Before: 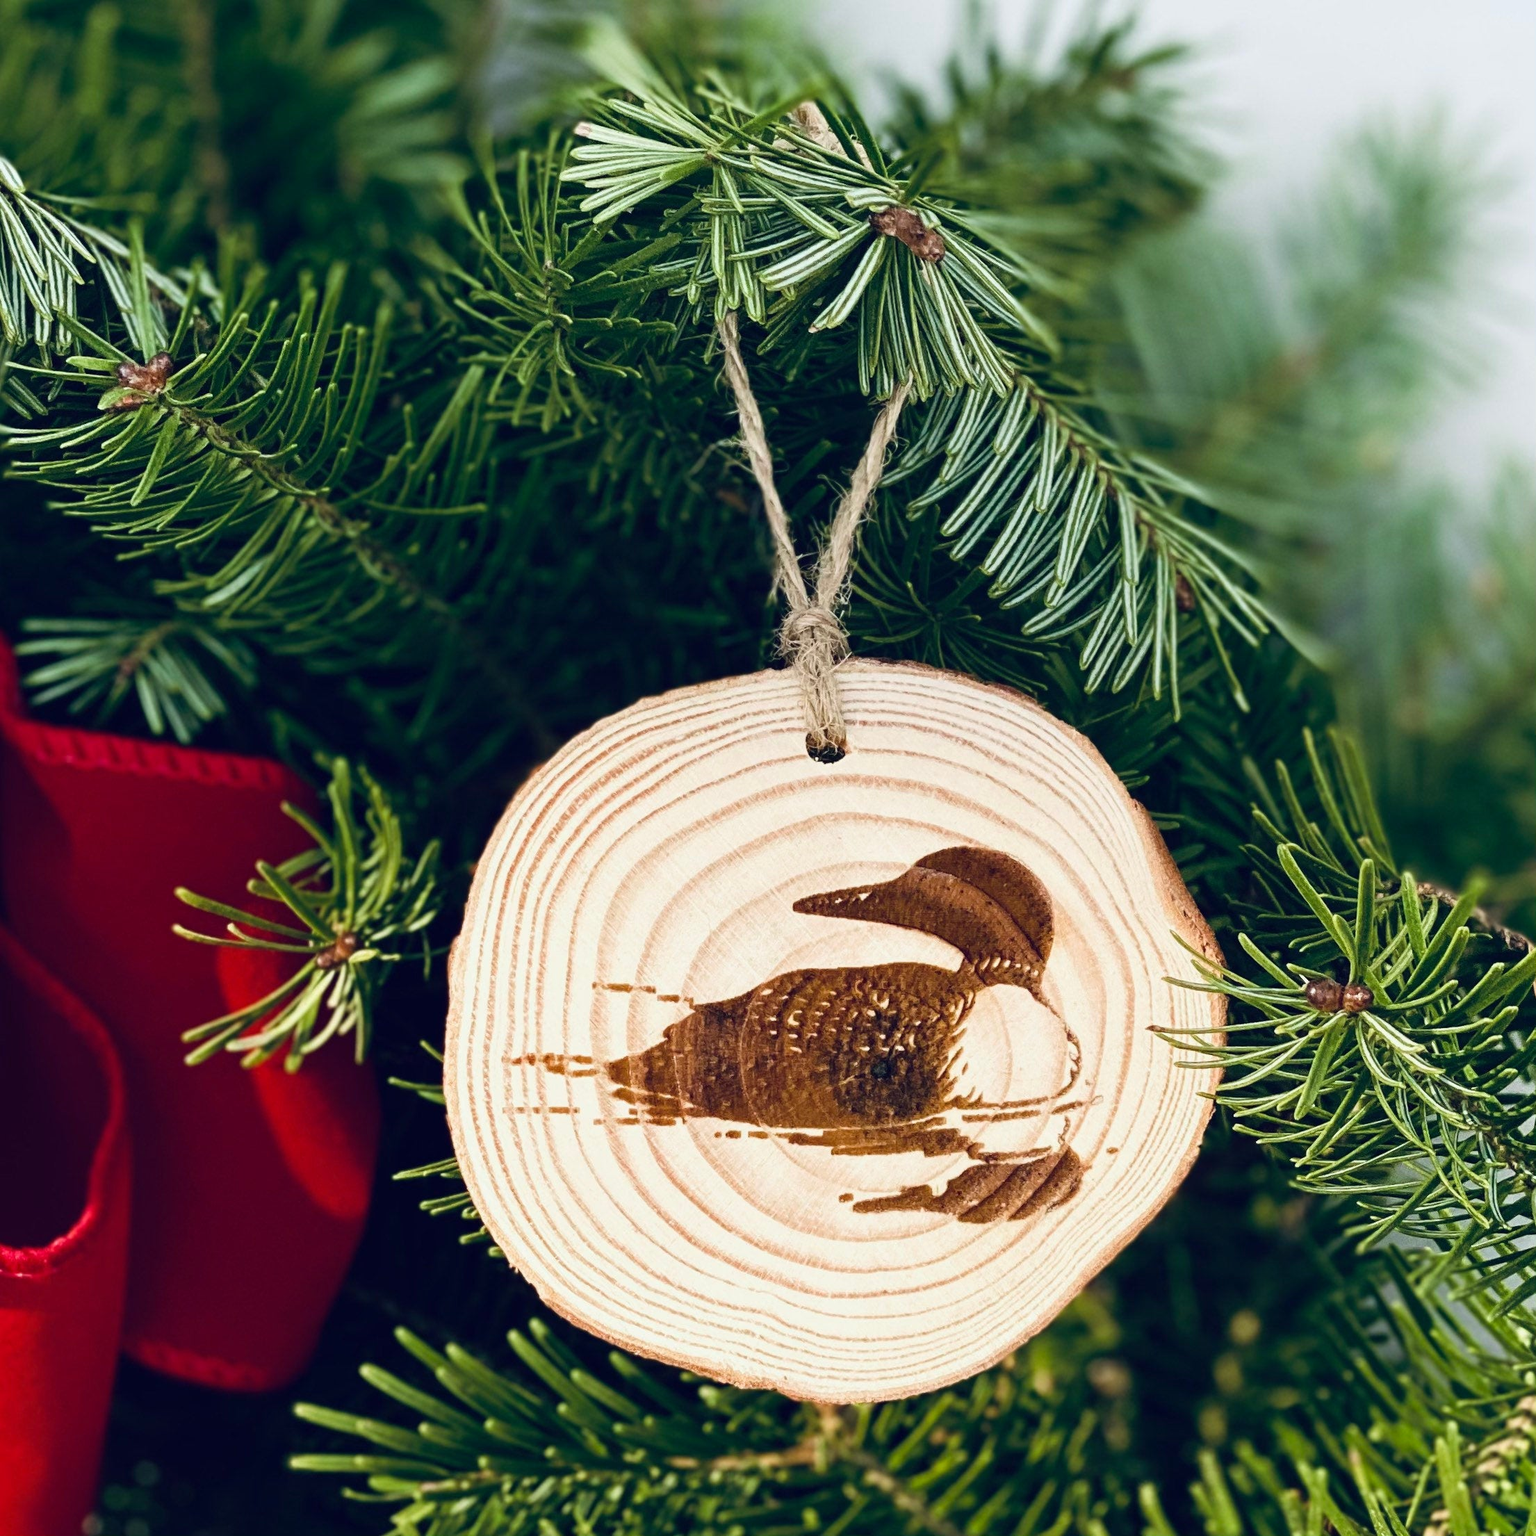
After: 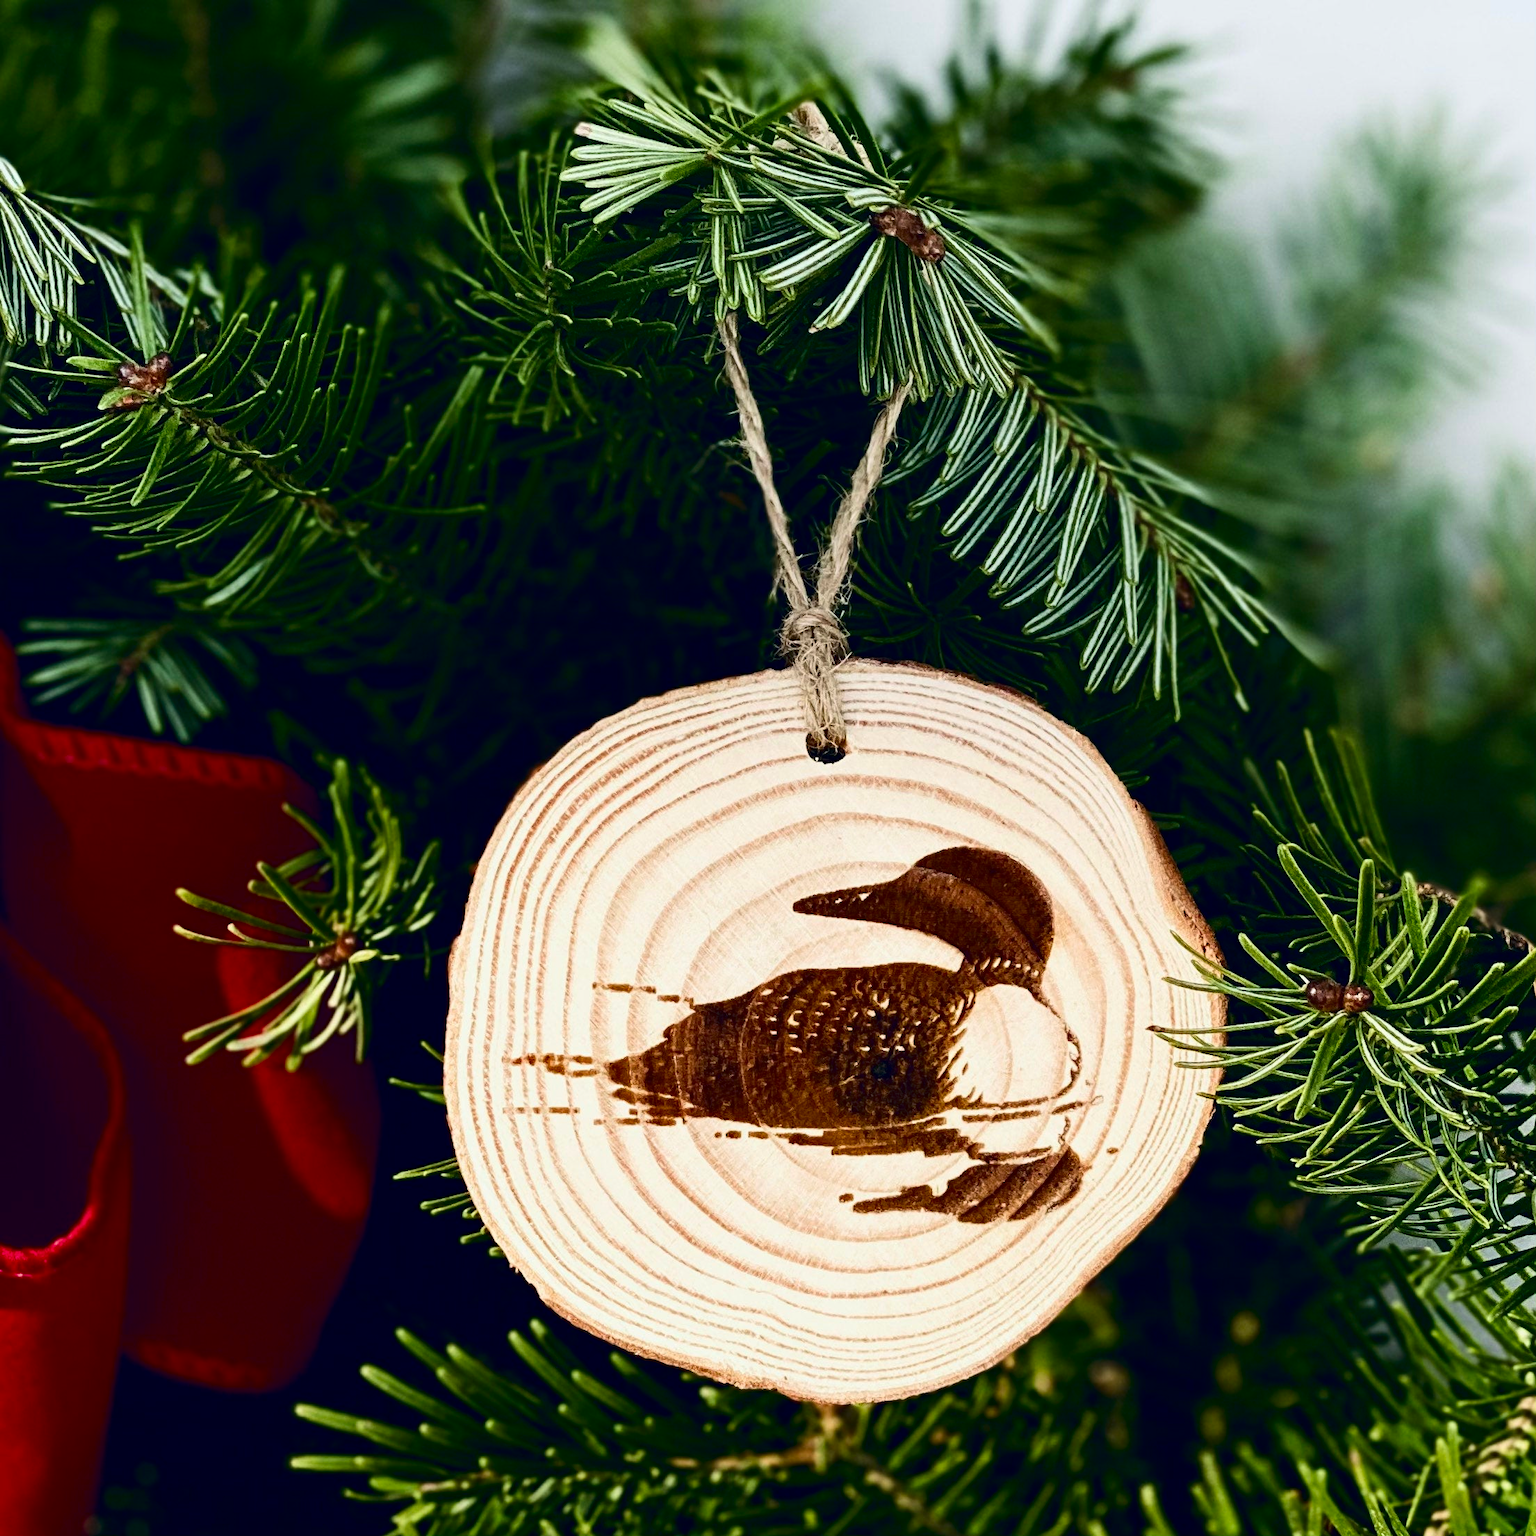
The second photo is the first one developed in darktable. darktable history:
contrast brightness saturation: contrast 0.186, brightness -0.222, saturation 0.113
